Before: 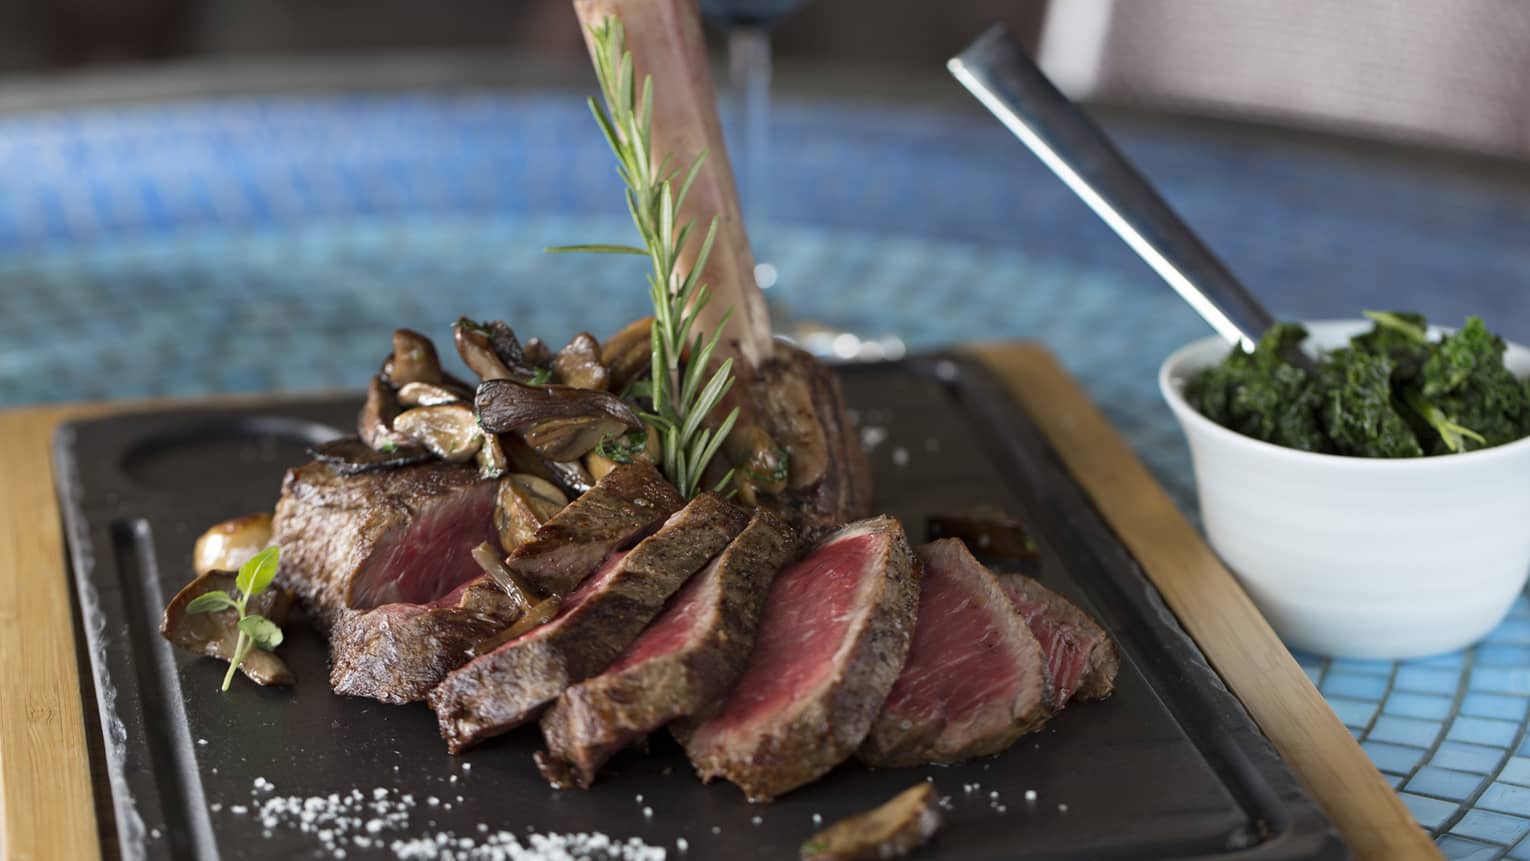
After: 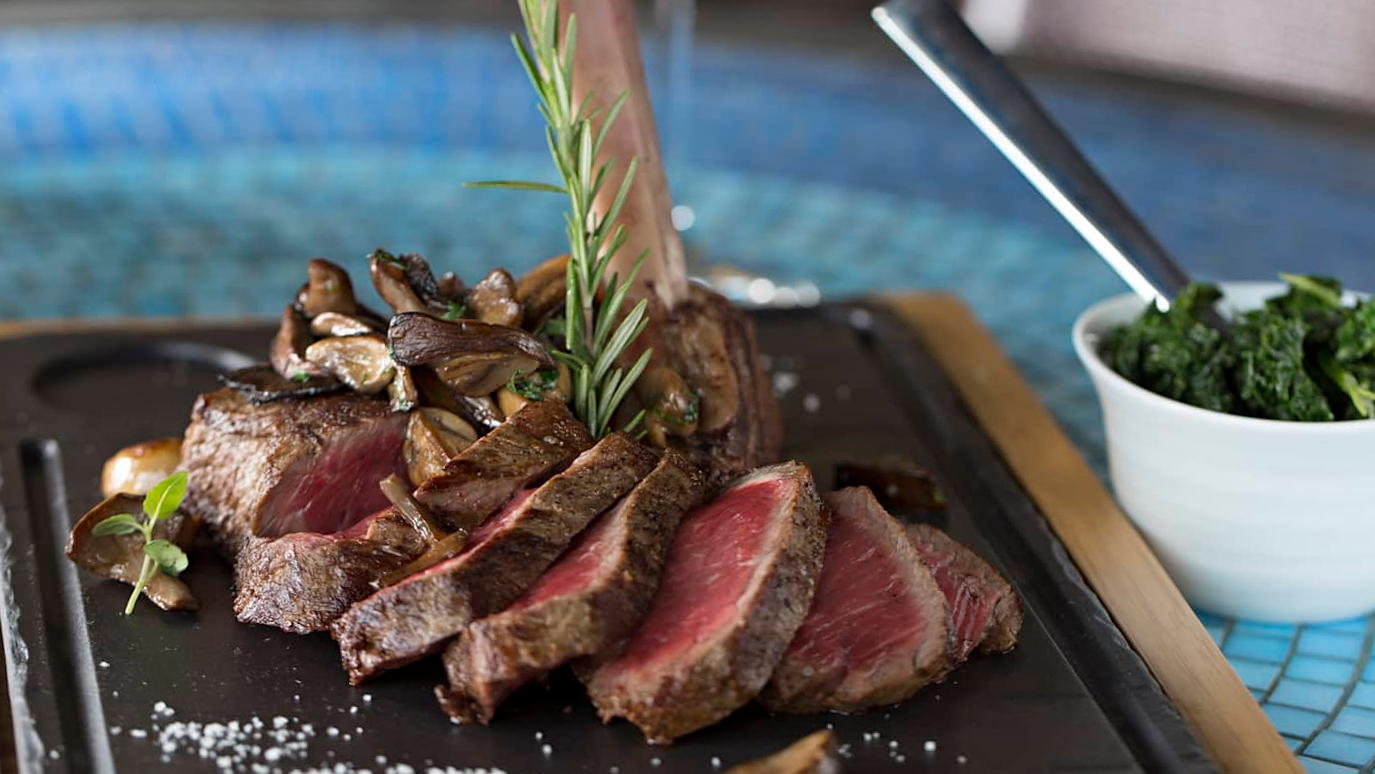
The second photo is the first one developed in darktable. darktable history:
sharpen: amount 0.2
crop and rotate: angle -1.96°, left 3.097%, top 4.154%, right 1.586%, bottom 0.529%
